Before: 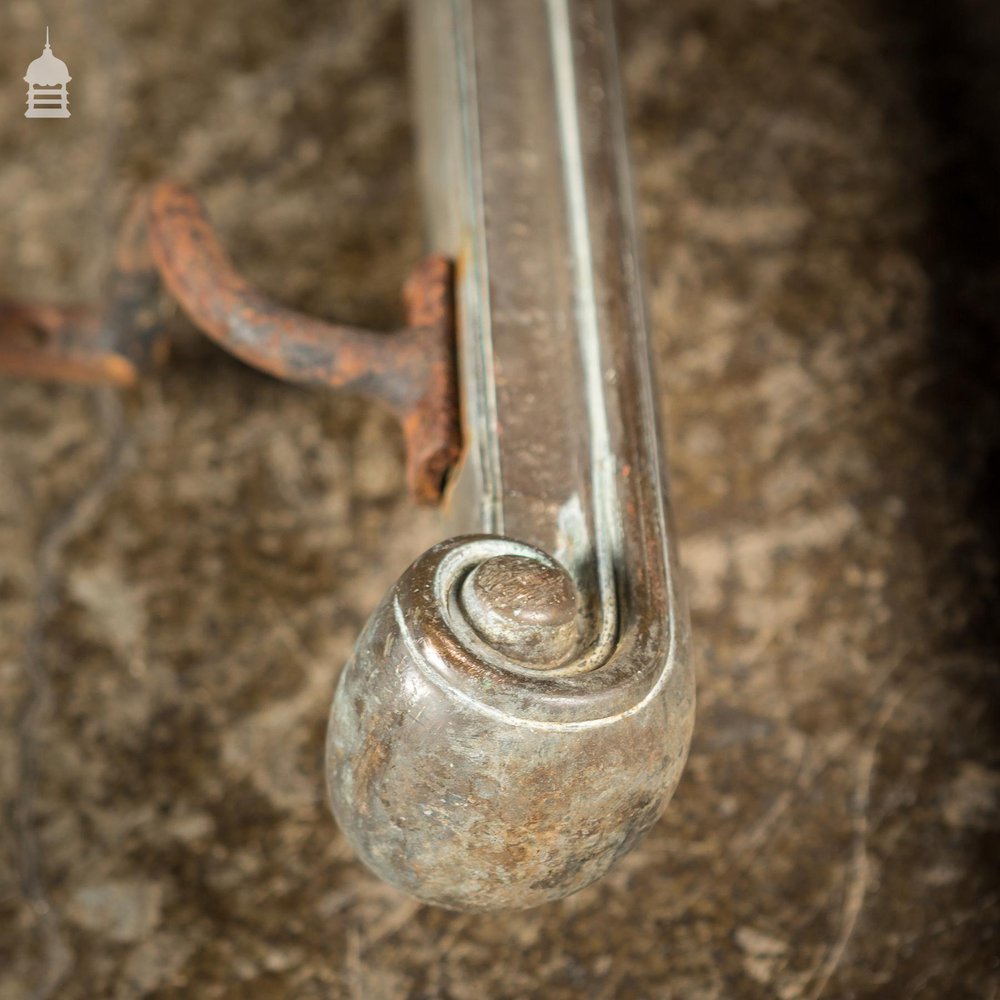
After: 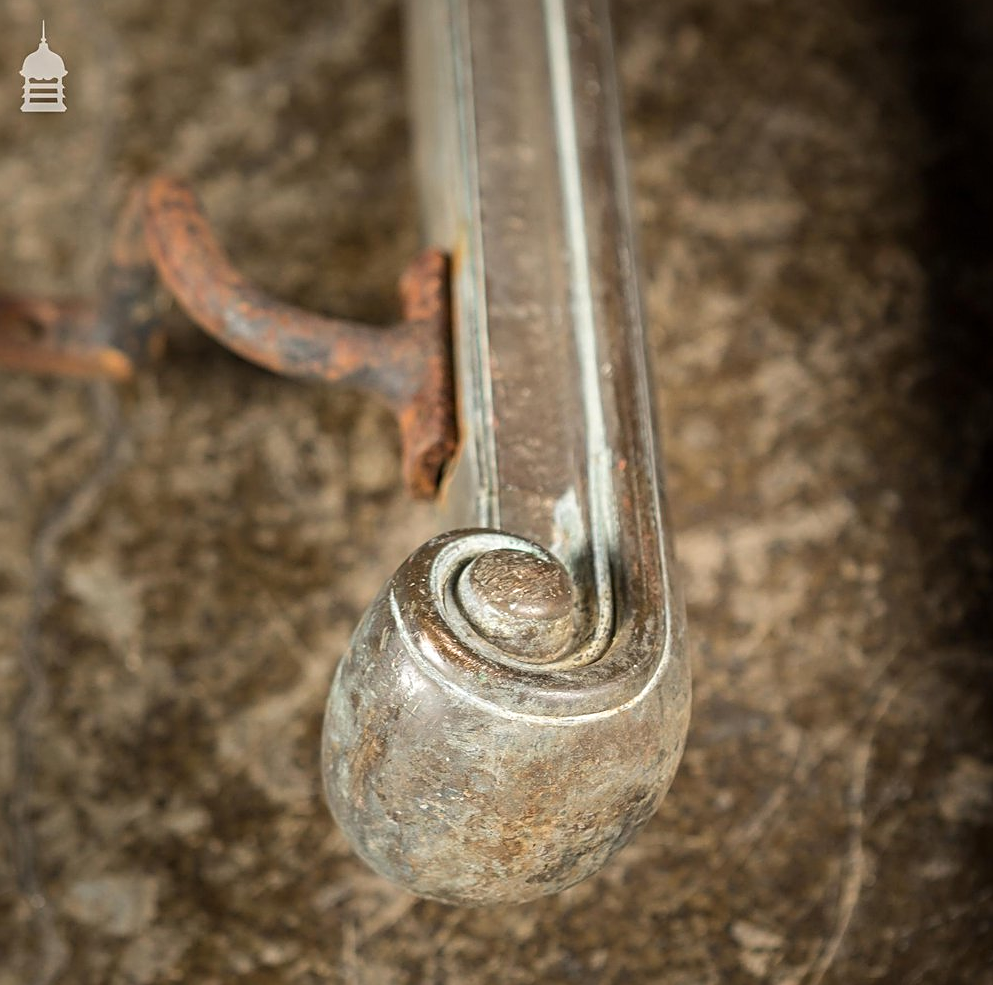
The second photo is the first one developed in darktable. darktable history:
sharpen: on, module defaults
contrast brightness saturation: contrast 0.074
crop: left 0.47%, top 0.662%, right 0.134%, bottom 0.836%
